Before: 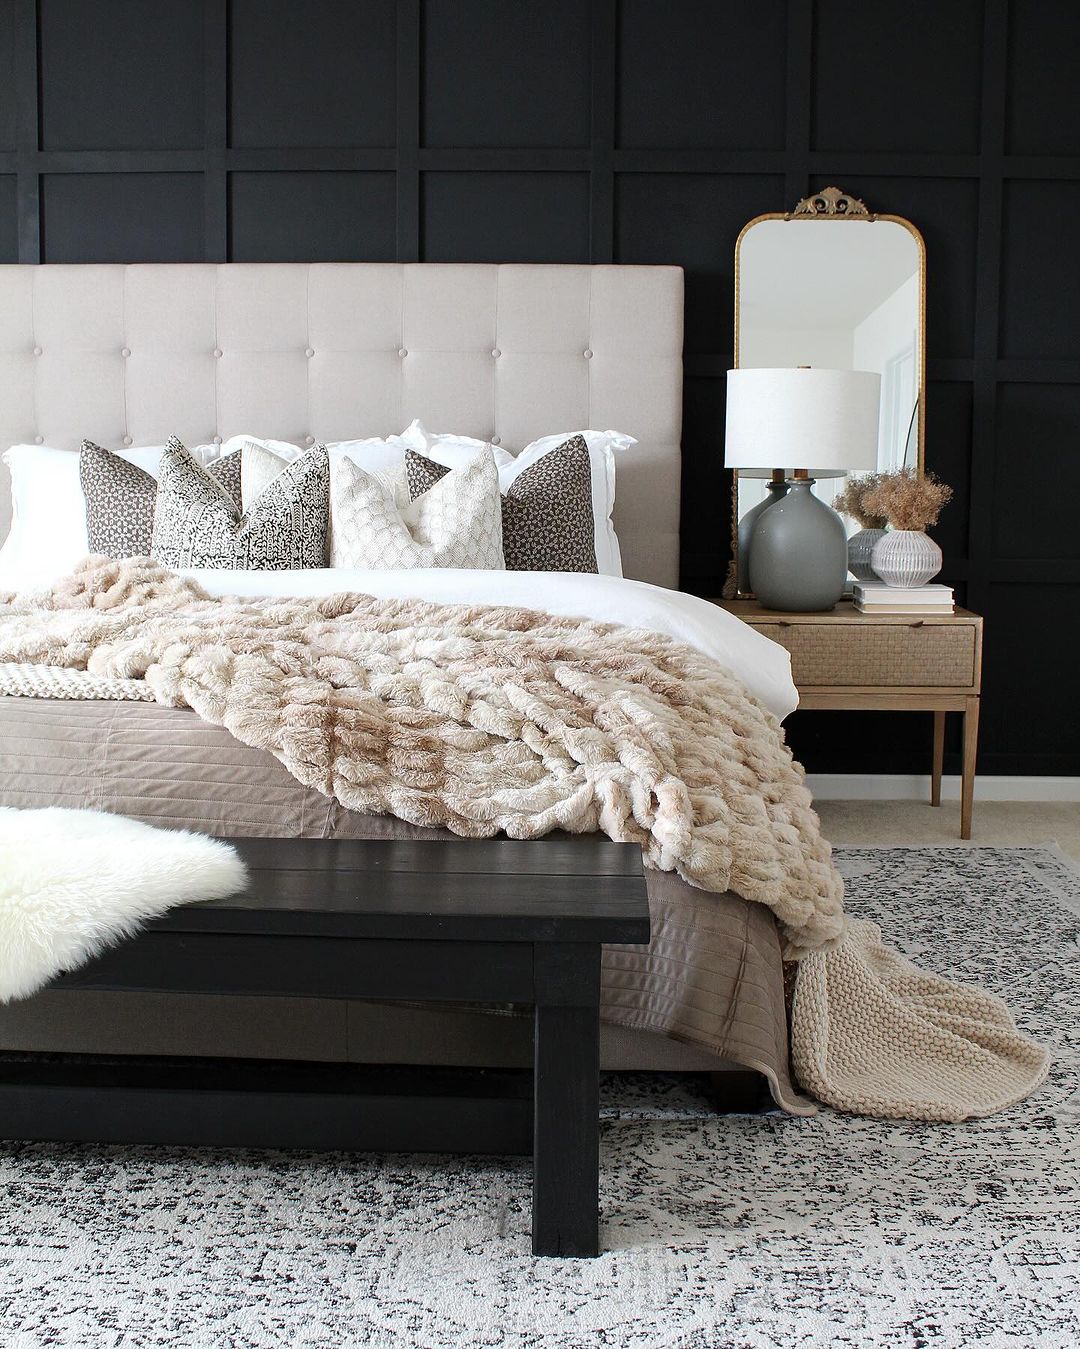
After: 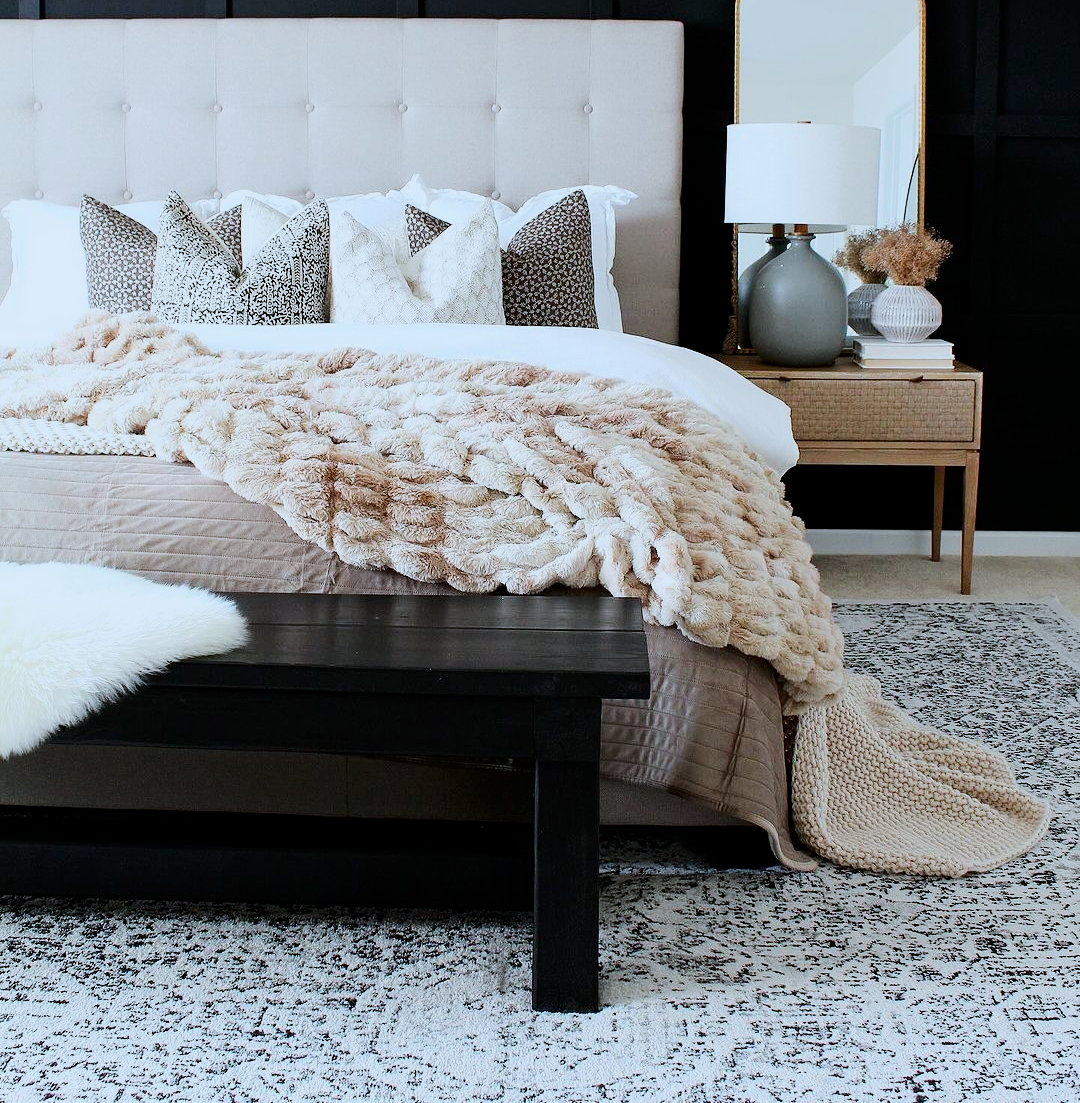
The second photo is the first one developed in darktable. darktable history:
color correction: highlights a* -3.92, highlights b* -10.78
contrast brightness saturation: contrast 0.117, brightness -0.124, saturation 0.201
exposure: black level correction 0, exposure 0.589 EV, compensate exposure bias true, compensate highlight preservation false
filmic rgb: black relative exposure -7.65 EV, white relative exposure 4.56 EV, threshold 5.99 EV, hardness 3.61, contrast 1.053, enable highlight reconstruction true
crop and rotate: top 18.204%
